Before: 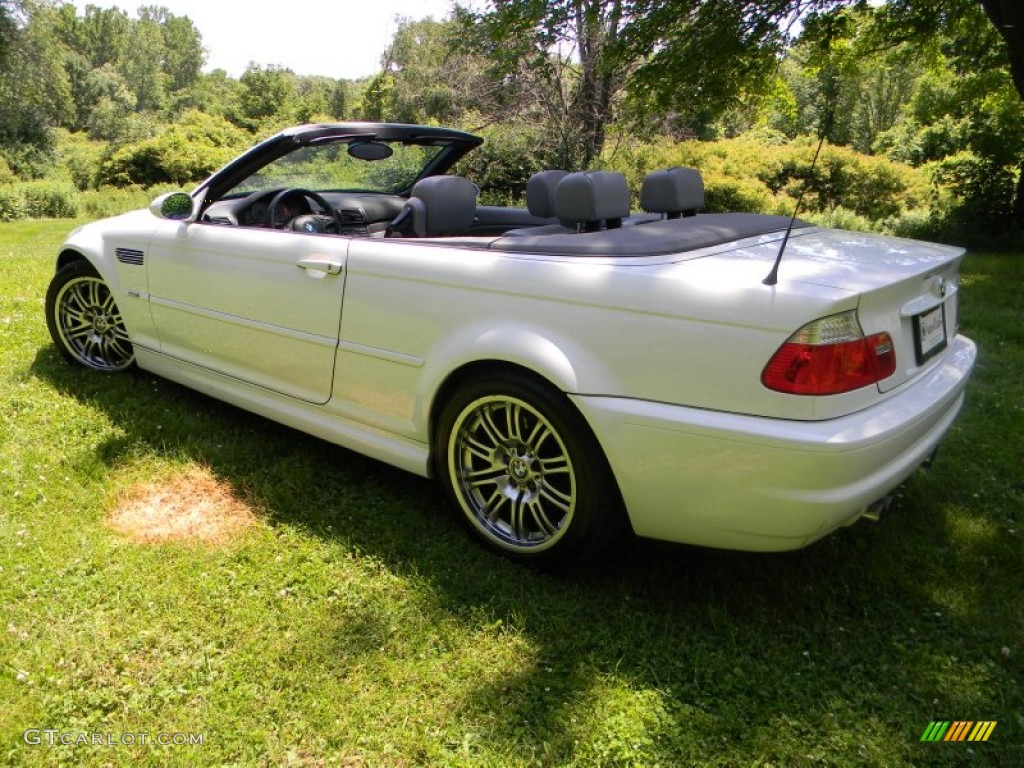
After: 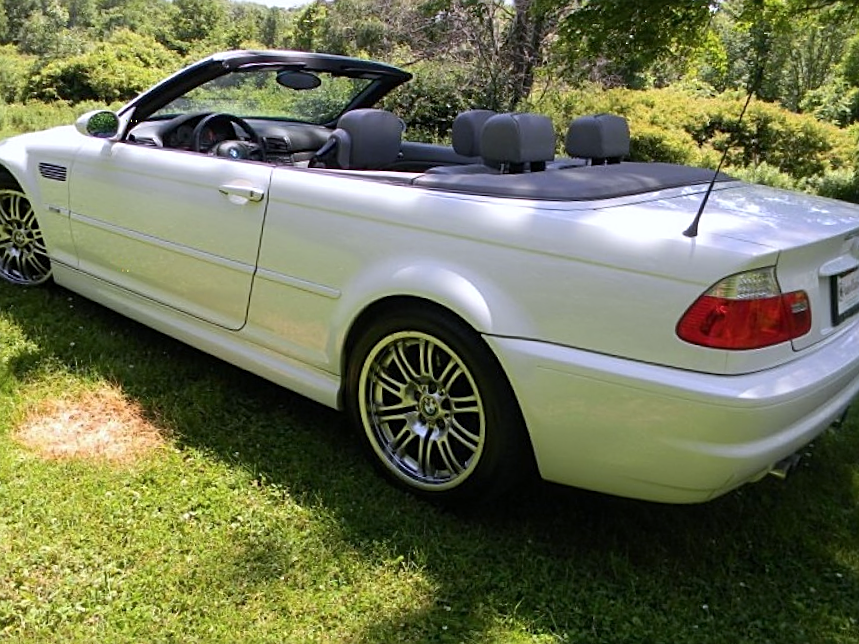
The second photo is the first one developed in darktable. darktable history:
crop and rotate: angle -3.27°, left 5.211%, top 5.211%, right 4.607%, bottom 4.607%
color calibration: illuminant as shot in camera, x 0.358, y 0.373, temperature 4628.91 K
sharpen: on, module defaults
